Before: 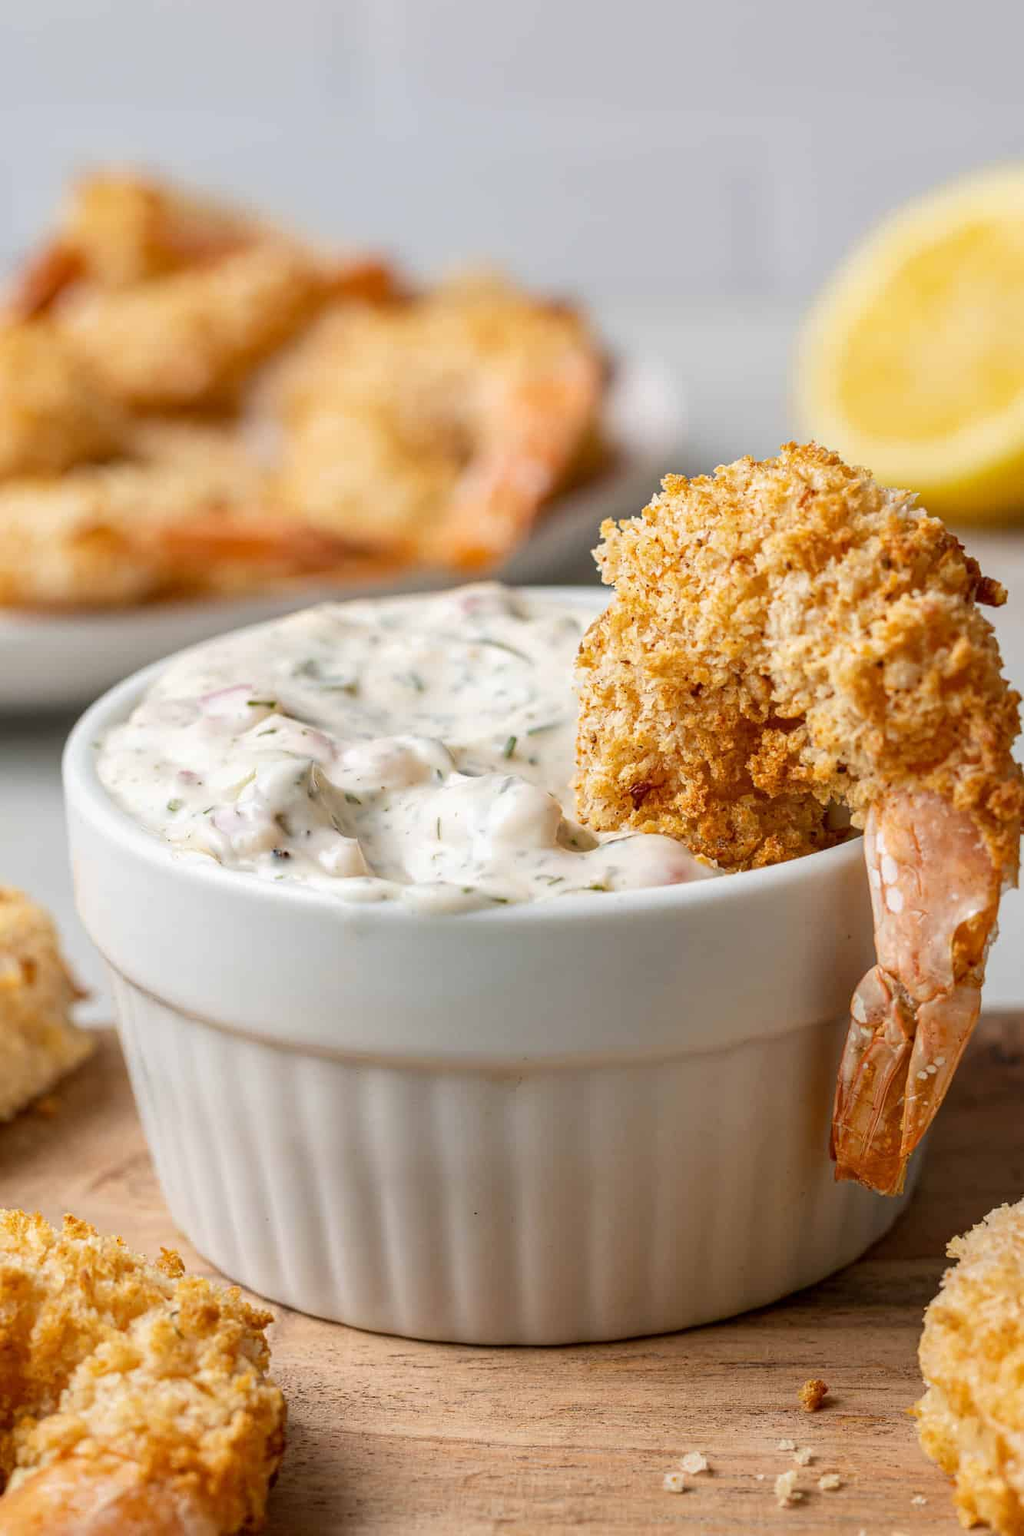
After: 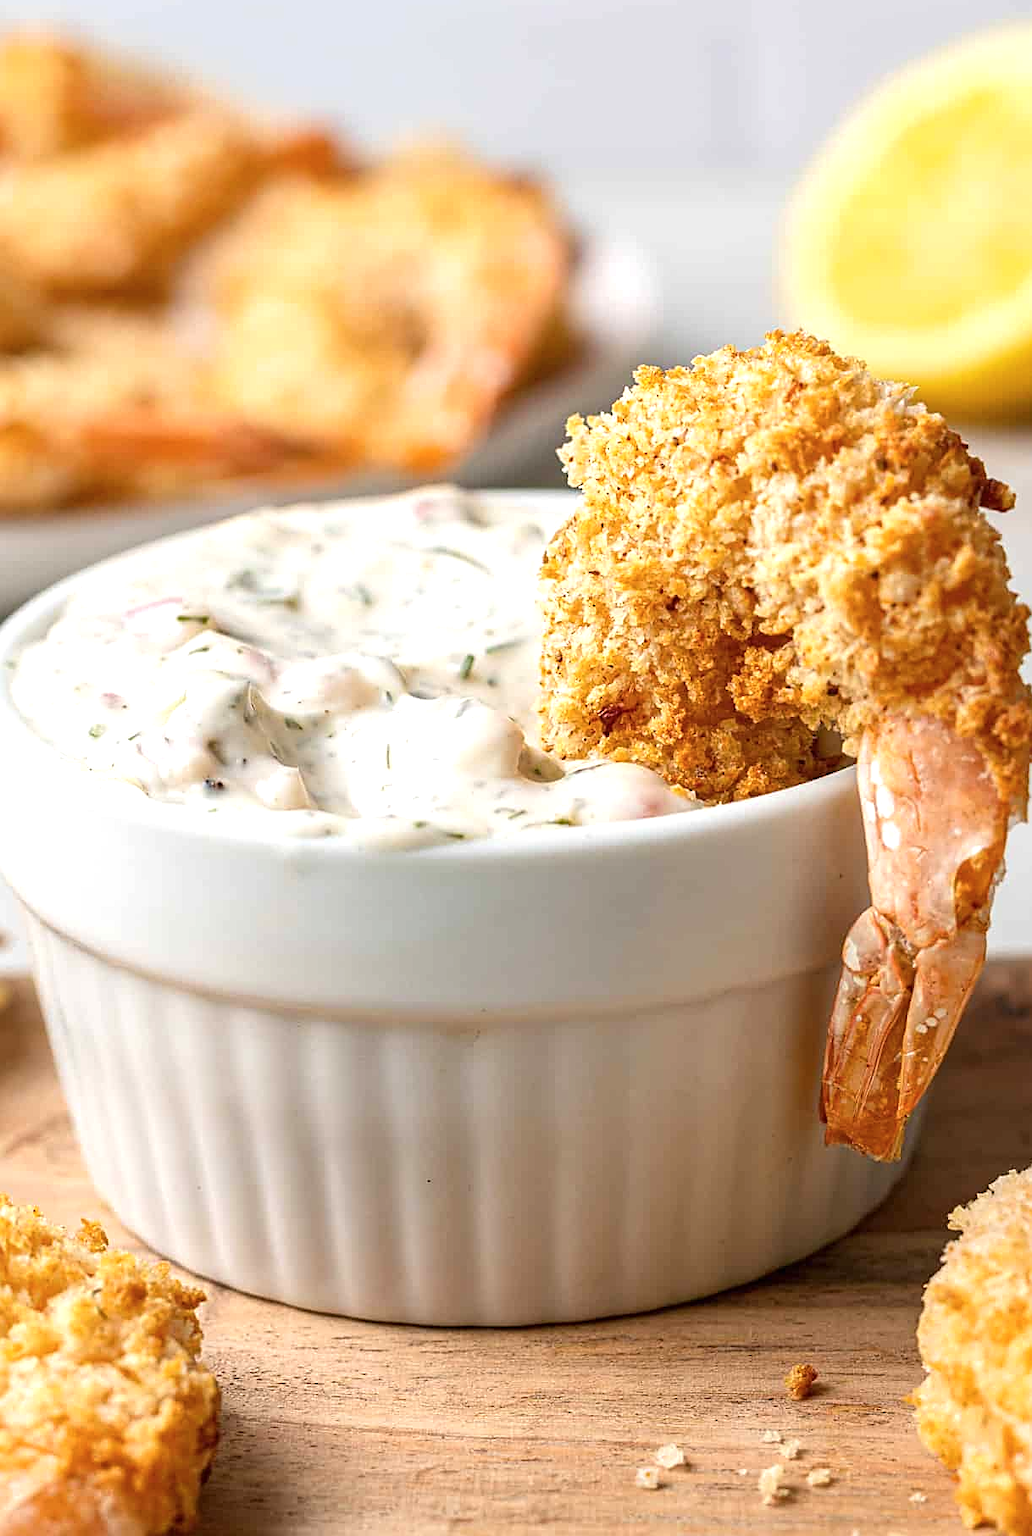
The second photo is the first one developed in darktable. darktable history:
exposure: black level correction 0, exposure 0.499 EV, compensate highlight preservation false
crop and rotate: left 8.506%, top 9.328%
color balance rgb: perceptual saturation grading › global saturation -1.465%, global vibrance 9.676%
sharpen: on, module defaults
